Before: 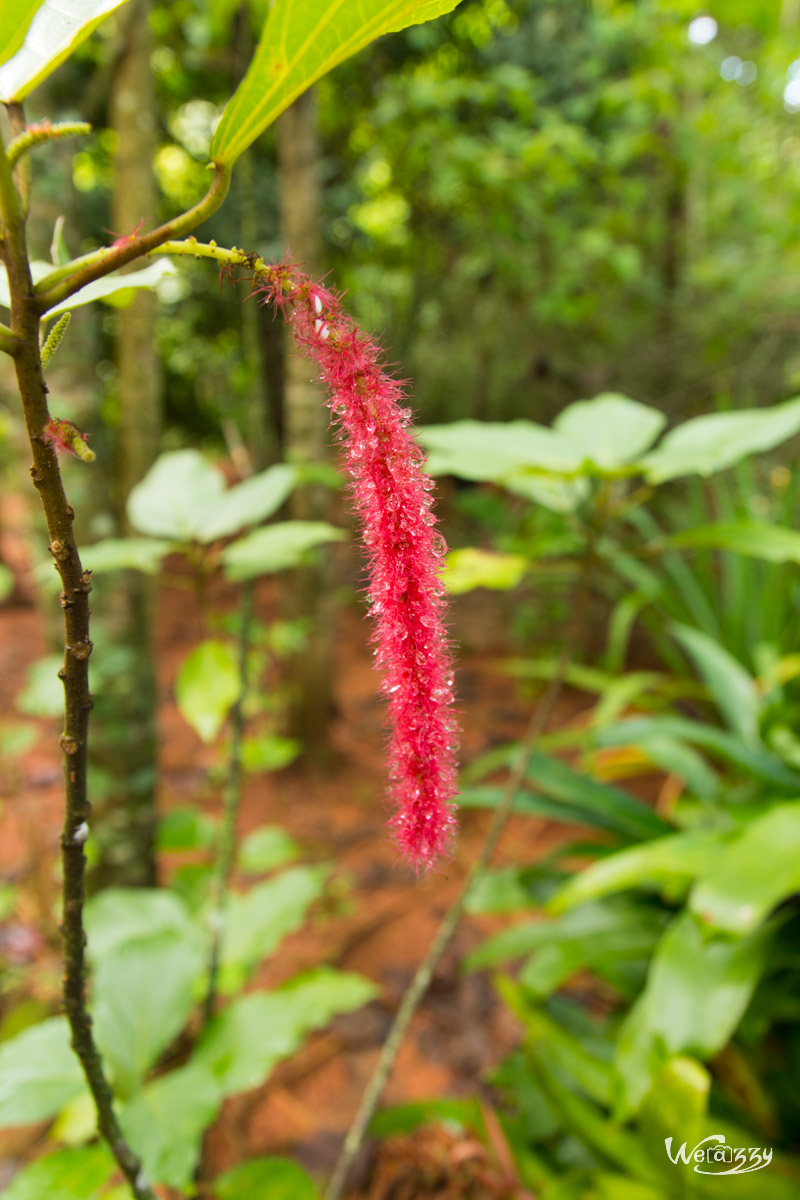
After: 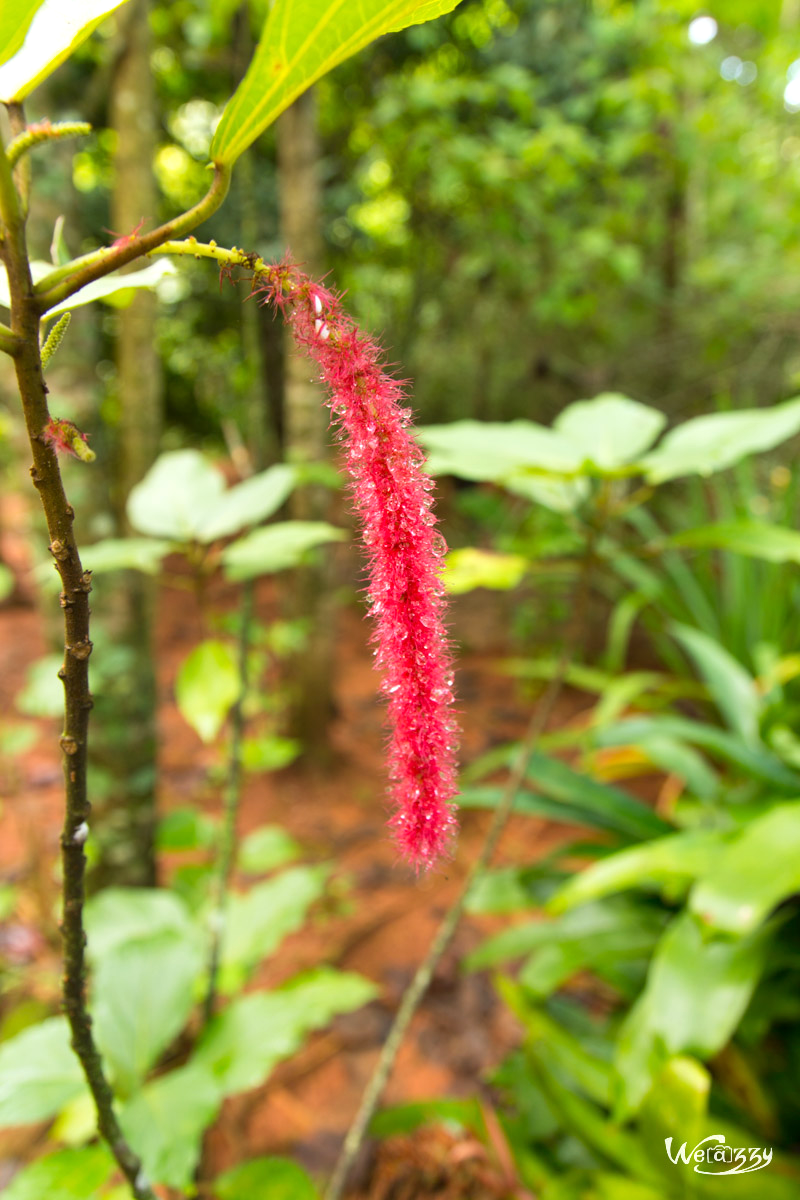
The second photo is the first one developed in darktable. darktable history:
base curve: preserve colors none
exposure: exposure 0.3 EV, compensate highlight preservation false
